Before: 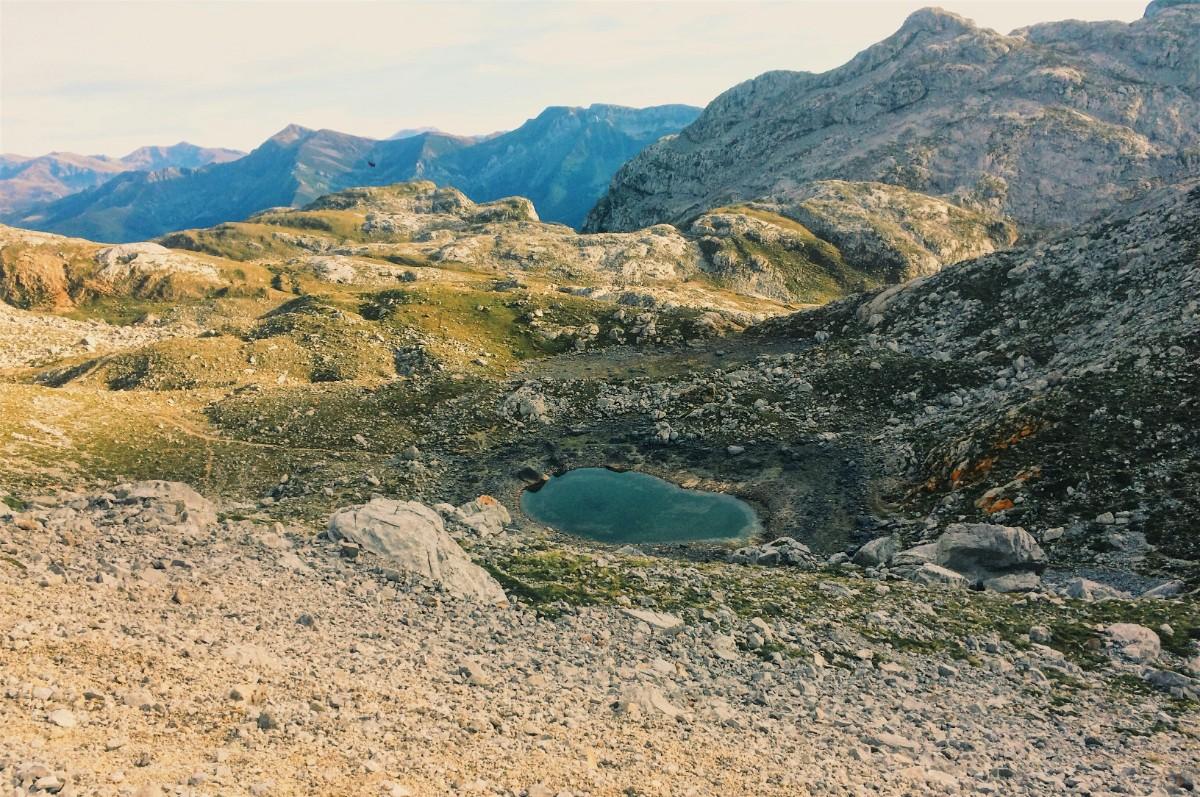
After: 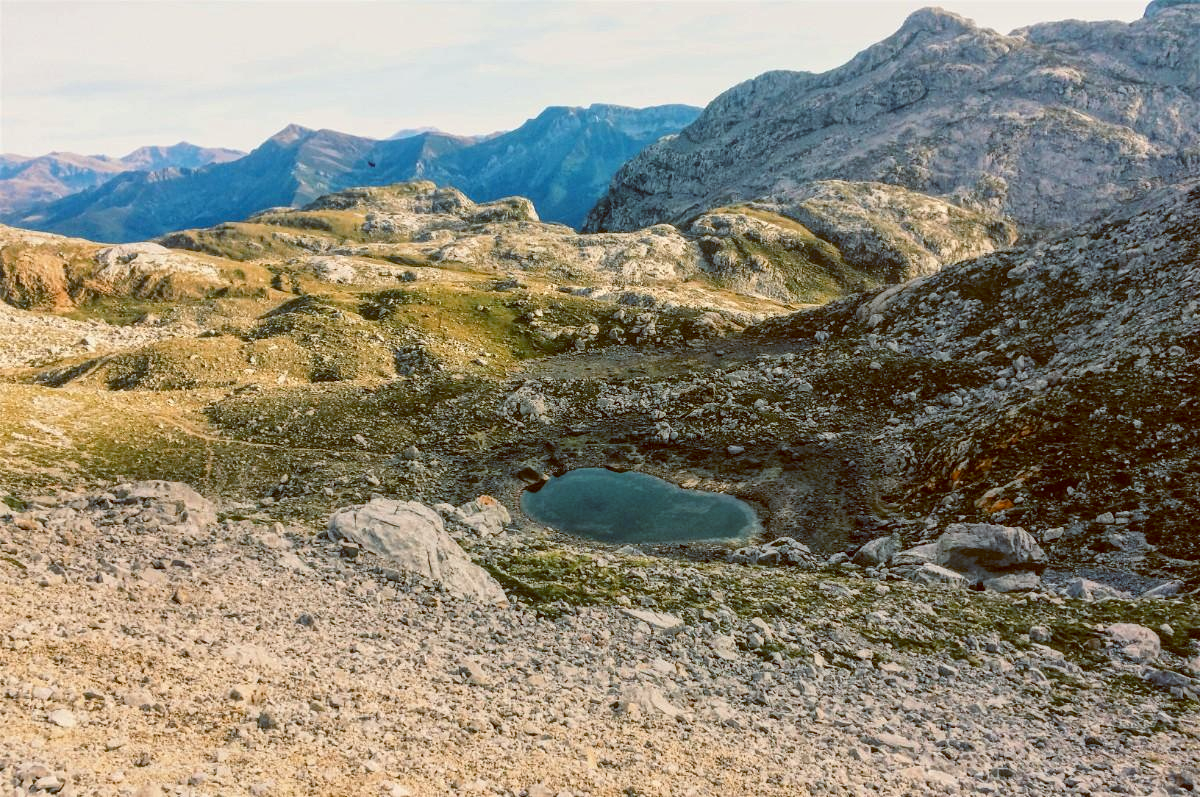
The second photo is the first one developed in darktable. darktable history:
color balance: lift [1, 1.015, 1.004, 0.985], gamma [1, 0.958, 0.971, 1.042], gain [1, 0.956, 0.977, 1.044]
local contrast: on, module defaults
